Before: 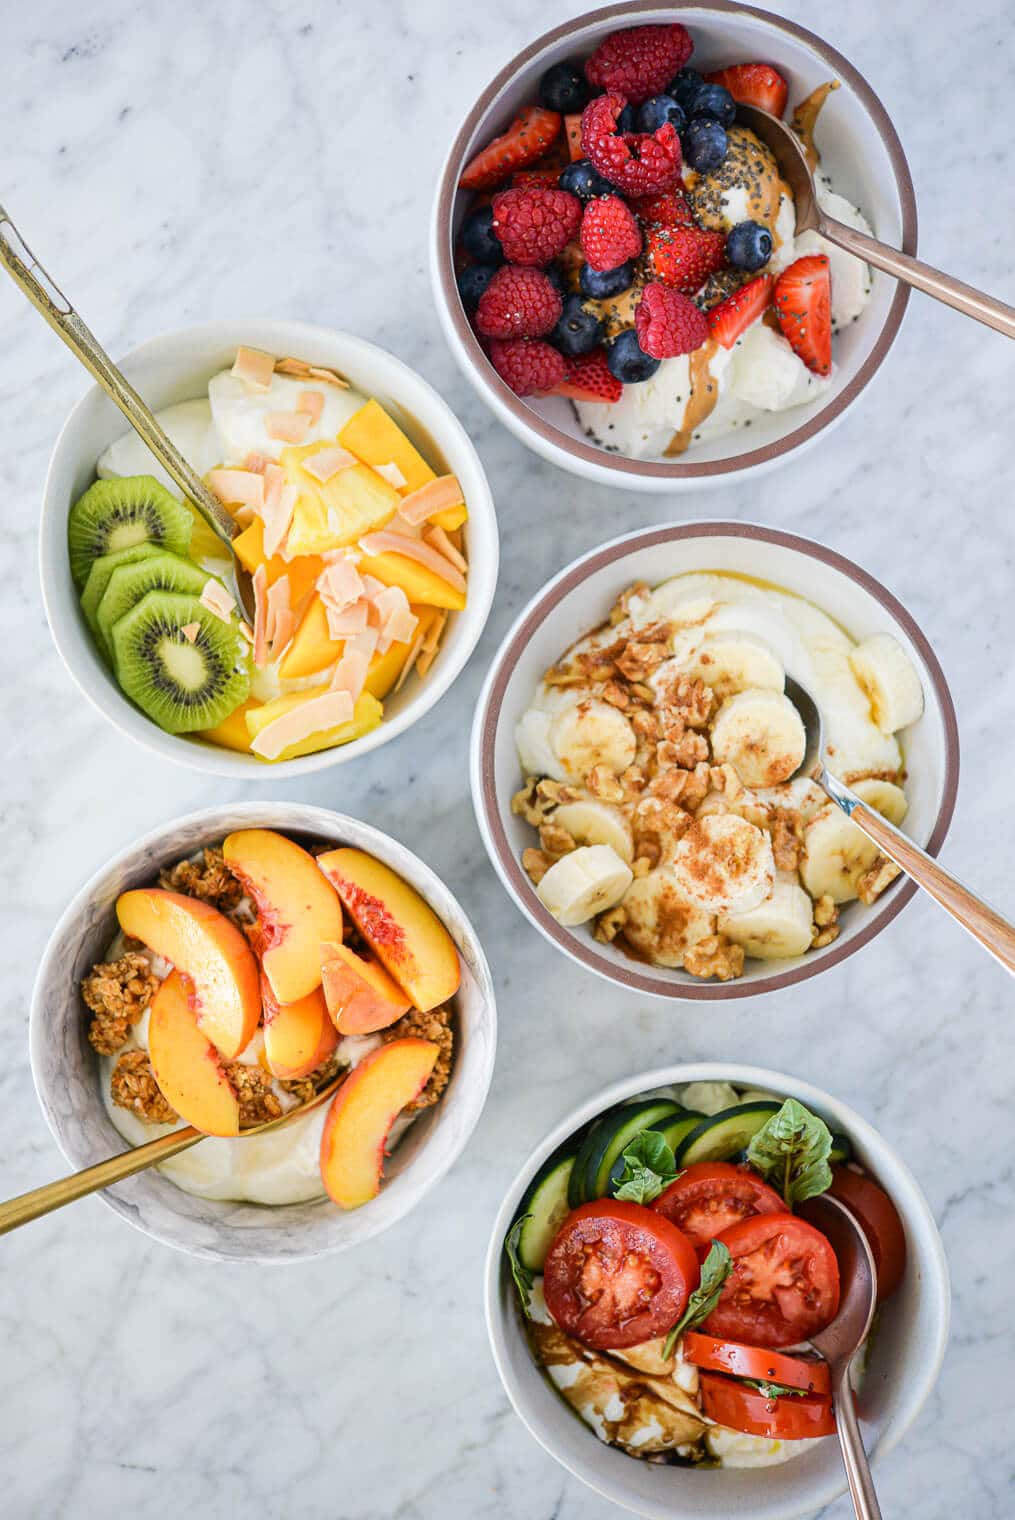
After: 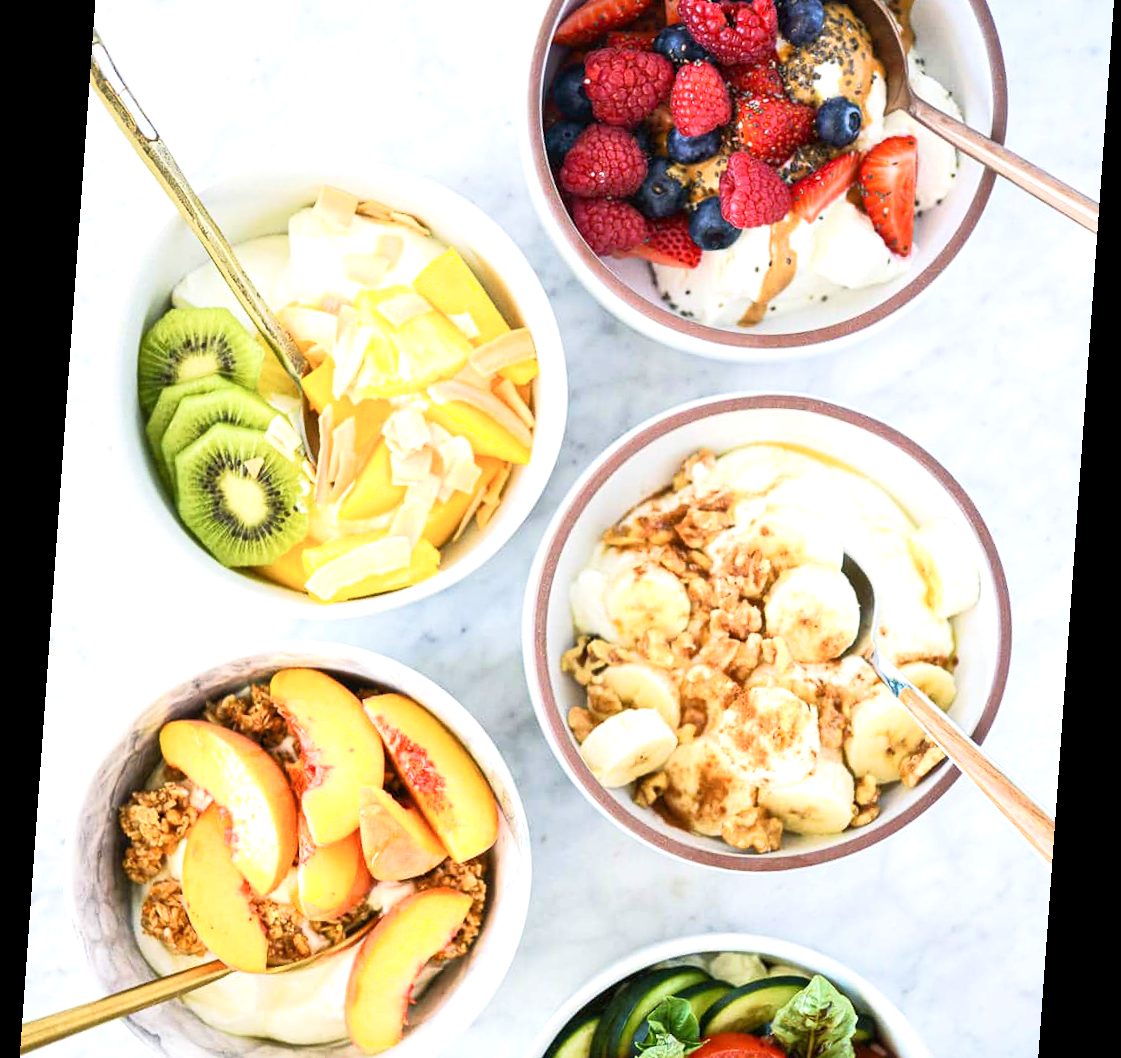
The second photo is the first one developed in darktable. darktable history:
shadows and highlights: shadows 0, highlights 40
crop: top 11.166%, bottom 22.168%
exposure: exposure 0.564 EV, compensate highlight preservation false
rotate and perspective: rotation 4.1°, automatic cropping off
velvia: on, module defaults
